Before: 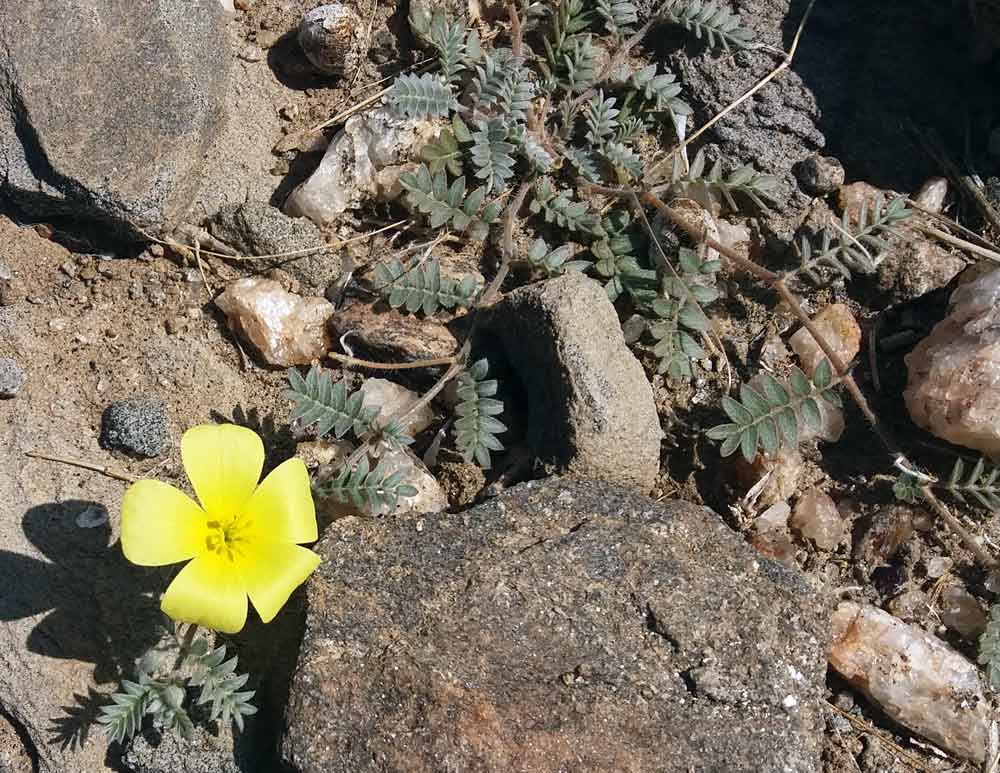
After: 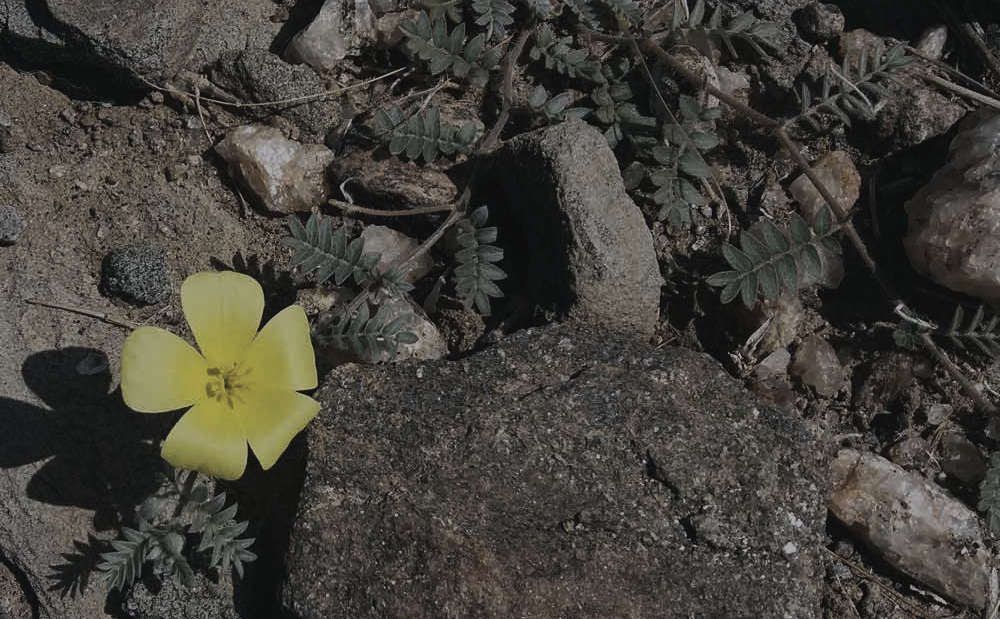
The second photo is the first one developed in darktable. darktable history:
crop and rotate: top 19.883%
levels: levels [0, 0.618, 1]
tone curve: curves: ch0 [(0, 0.029) (0.253, 0.237) (1, 0.945)]; ch1 [(0, 0) (0.401, 0.42) (0.442, 0.47) (0.492, 0.498) (0.511, 0.523) (0.557, 0.565) (0.66, 0.683) (1, 1)]; ch2 [(0, 0) (0.394, 0.413) (0.5, 0.5) (0.578, 0.568) (1, 1)], preserve colors none
contrast brightness saturation: contrast -0.263, saturation -0.444
color balance rgb: power › chroma 0.52%, power › hue 215.17°, perceptual saturation grading › global saturation 17.782%
